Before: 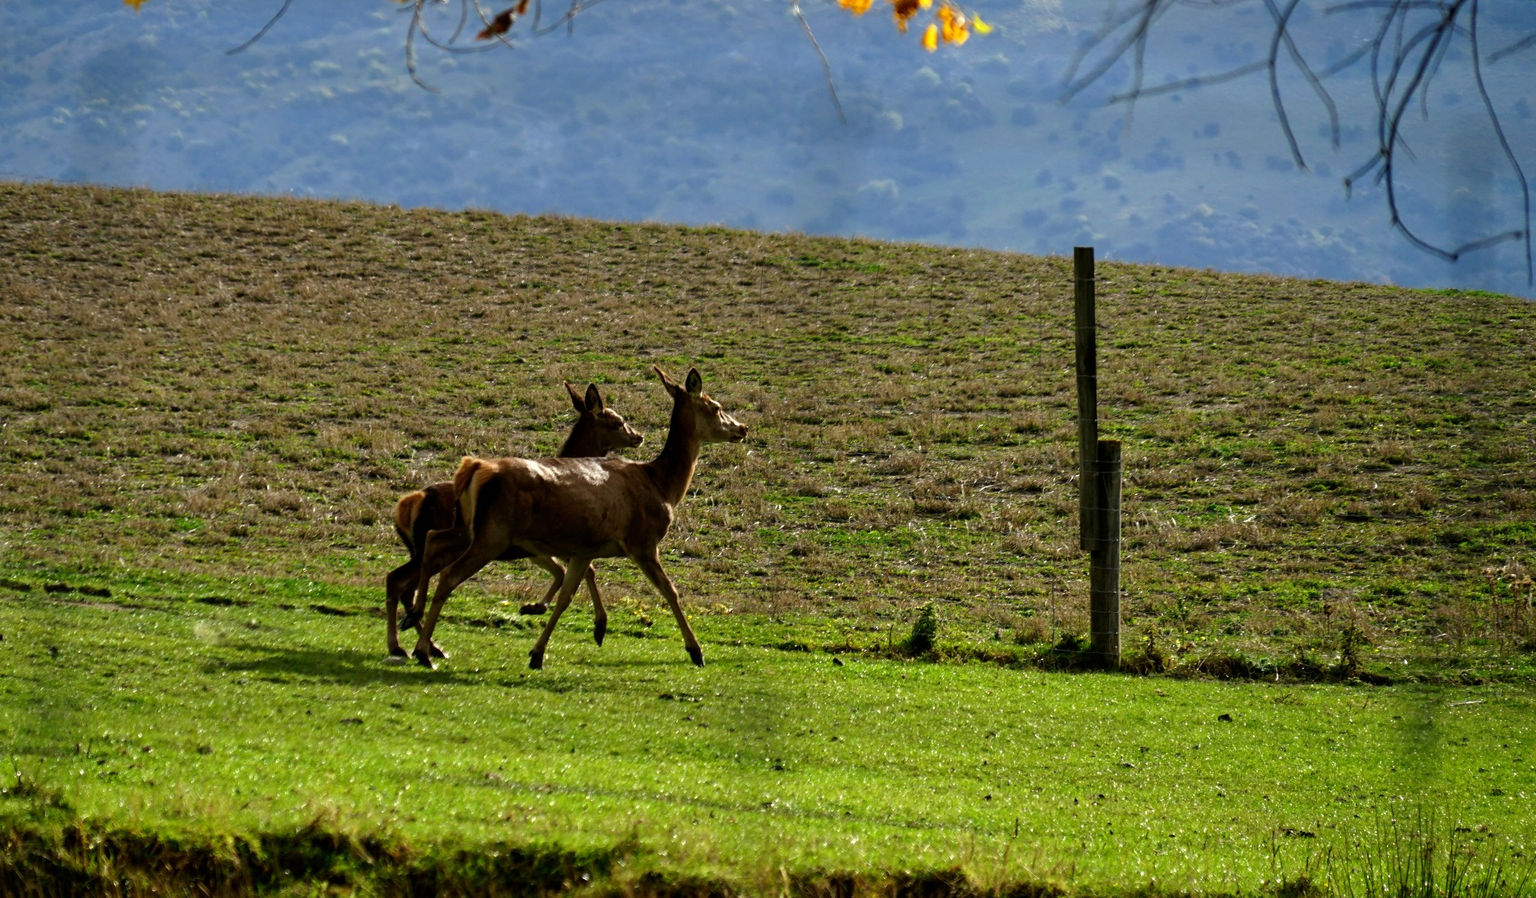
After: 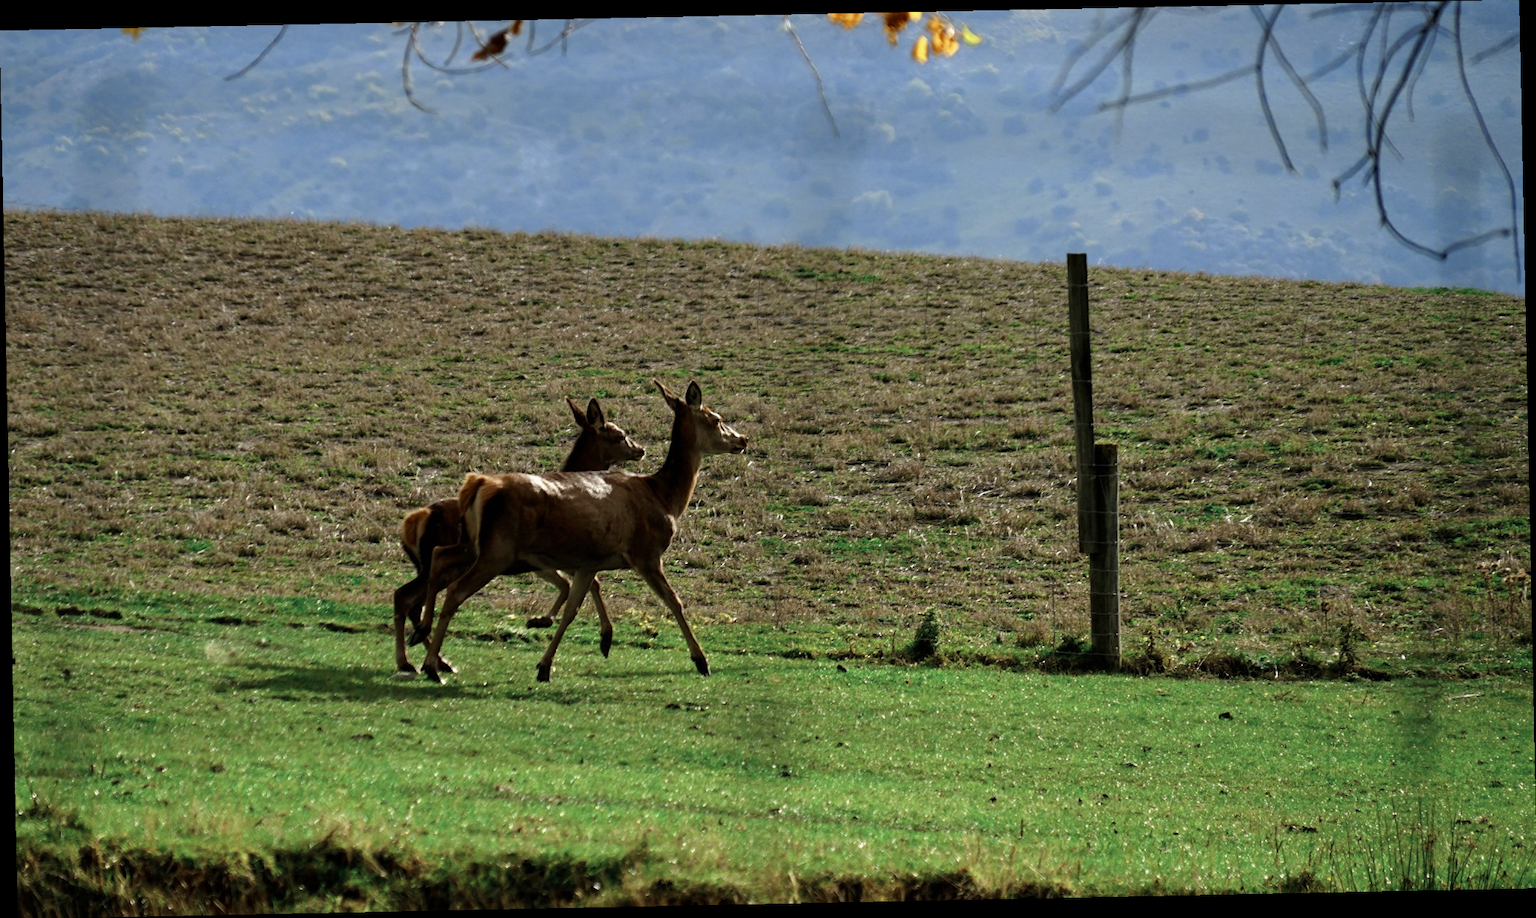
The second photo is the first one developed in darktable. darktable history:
color zones: curves: ch0 [(0, 0.5) (0.125, 0.4) (0.25, 0.5) (0.375, 0.4) (0.5, 0.4) (0.625, 0.6) (0.75, 0.6) (0.875, 0.5)]; ch1 [(0, 0.35) (0.125, 0.45) (0.25, 0.35) (0.375, 0.35) (0.5, 0.35) (0.625, 0.35) (0.75, 0.45) (0.875, 0.35)]; ch2 [(0, 0.6) (0.125, 0.5) (0.25, 0.5) (0.375, 0.6) (0.5, 0.6) (0.625, 0.5) (0.75, 0.5) (0.875, 0.5)]
rotate and perspective: rotation -1.17°, automatic cropping off
